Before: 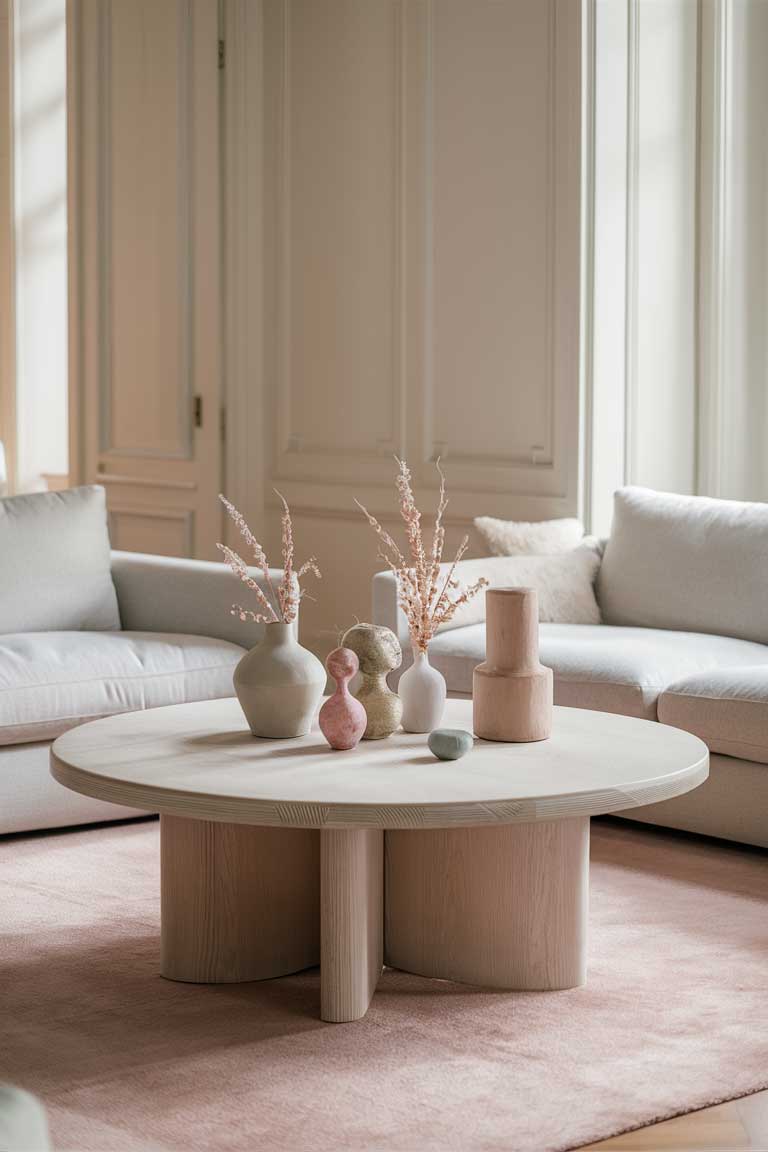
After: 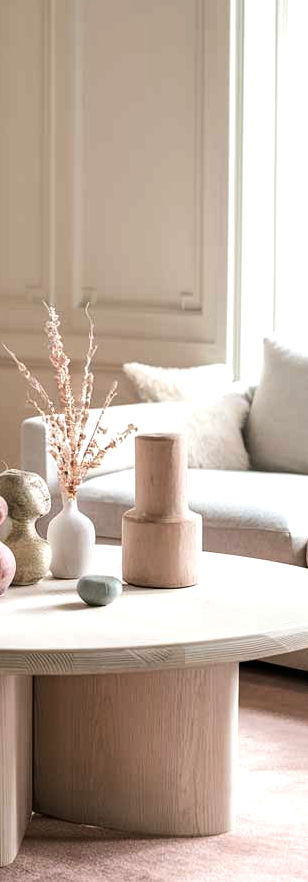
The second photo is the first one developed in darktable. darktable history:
crop: left 45.721%, top 13.393%, right 14.118%, bottom 10.01%
tone equalizer: -8 EV -0.75 EV, -7 EV -0.7 EV, -6 EV -0.6 EV, -5 EV -0.4 EV, -3 EV 0.4 EV, -2 EV 0.6 EV, -1 EV 0.7 EV, +0 EV 0.75 EV, edges refinement/feathering 500, mask exposure compensation -1.57 EV, preserve details no
